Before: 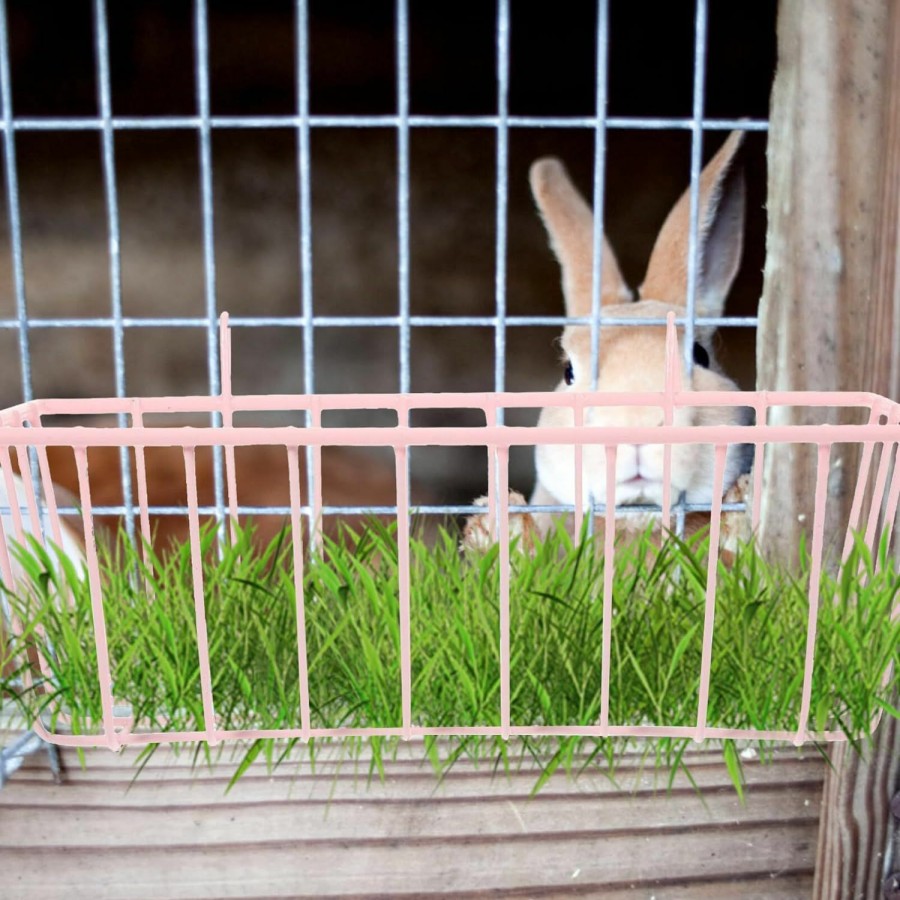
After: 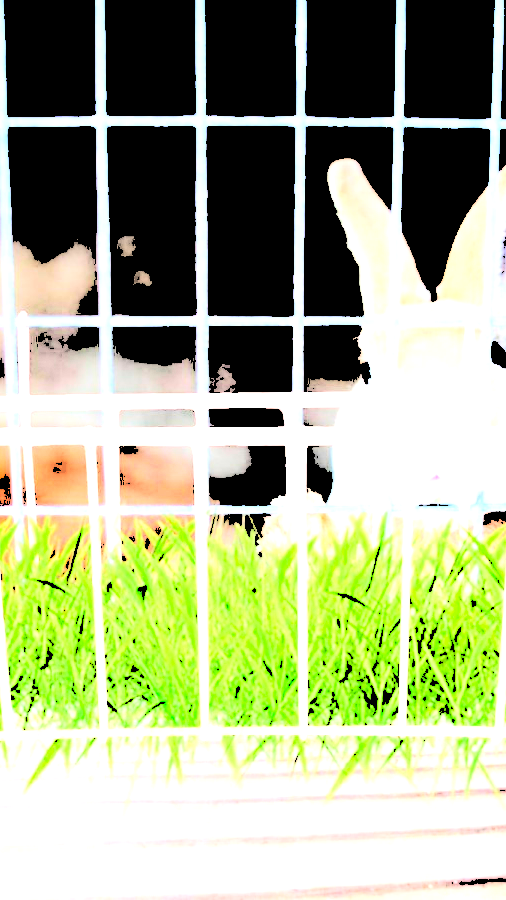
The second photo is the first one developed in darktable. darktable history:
crop and rotate: left 22.516%, right 21.234%
white balance: emerald 1
levels: levels [0.246, 0.246, 0.506]
rgb levels: levels [[0.034, 0.472, 0.904], [0, 0.5, 1], [0, 0.5, 1]]
